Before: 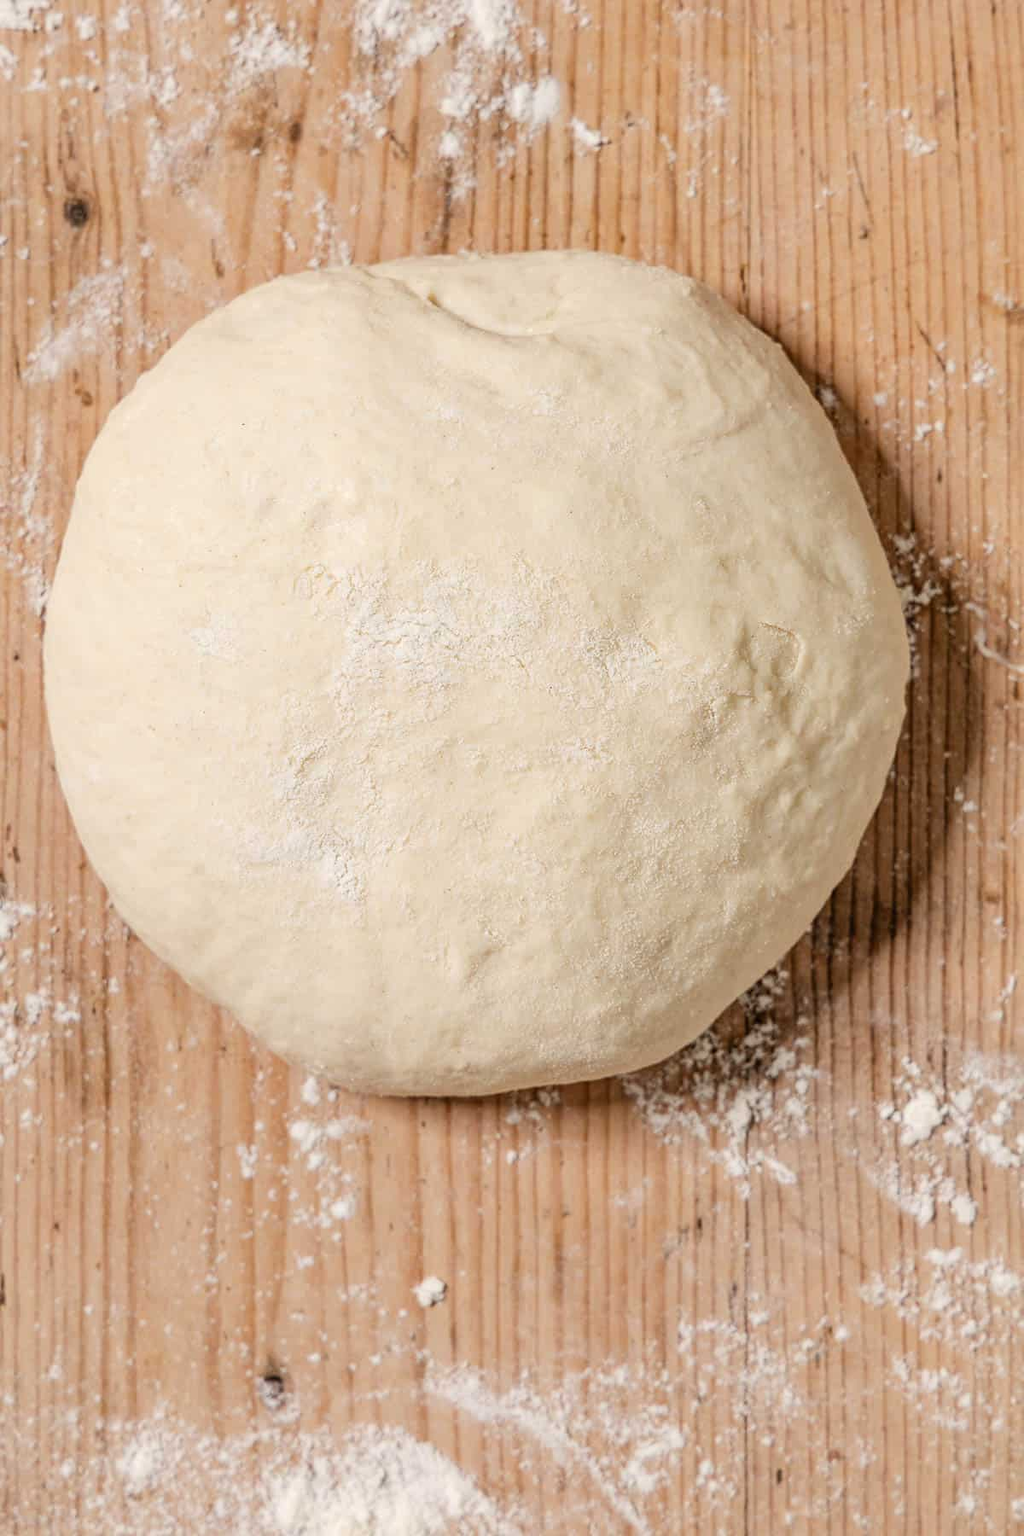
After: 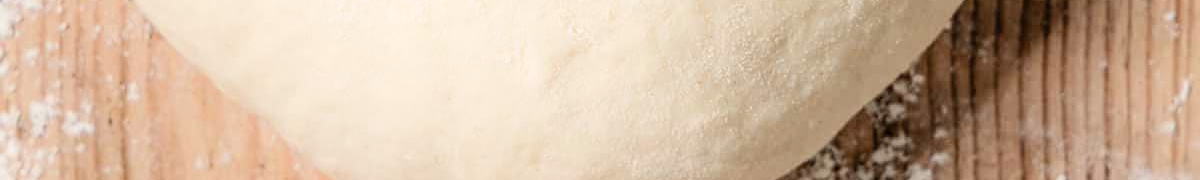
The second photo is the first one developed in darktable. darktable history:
crop and rotate: top 59.084%, bottom 30.916%
contrast brightness saturation: saturation -0.05
shadows and highlights: highlights 70.7, soften with gaussian
